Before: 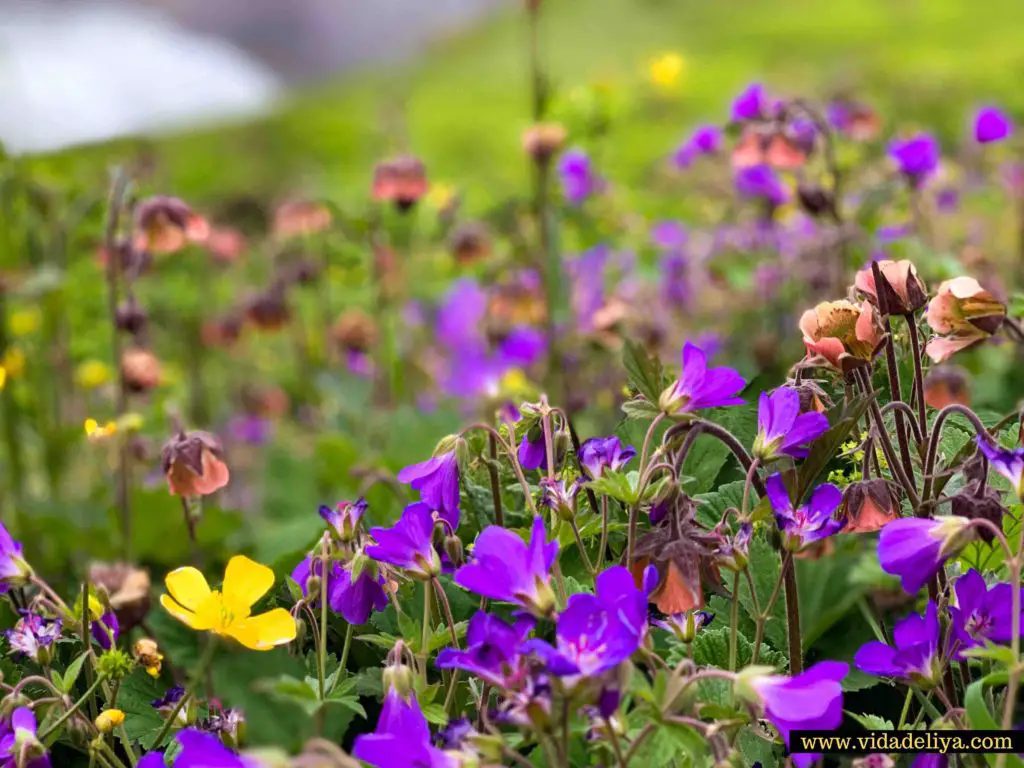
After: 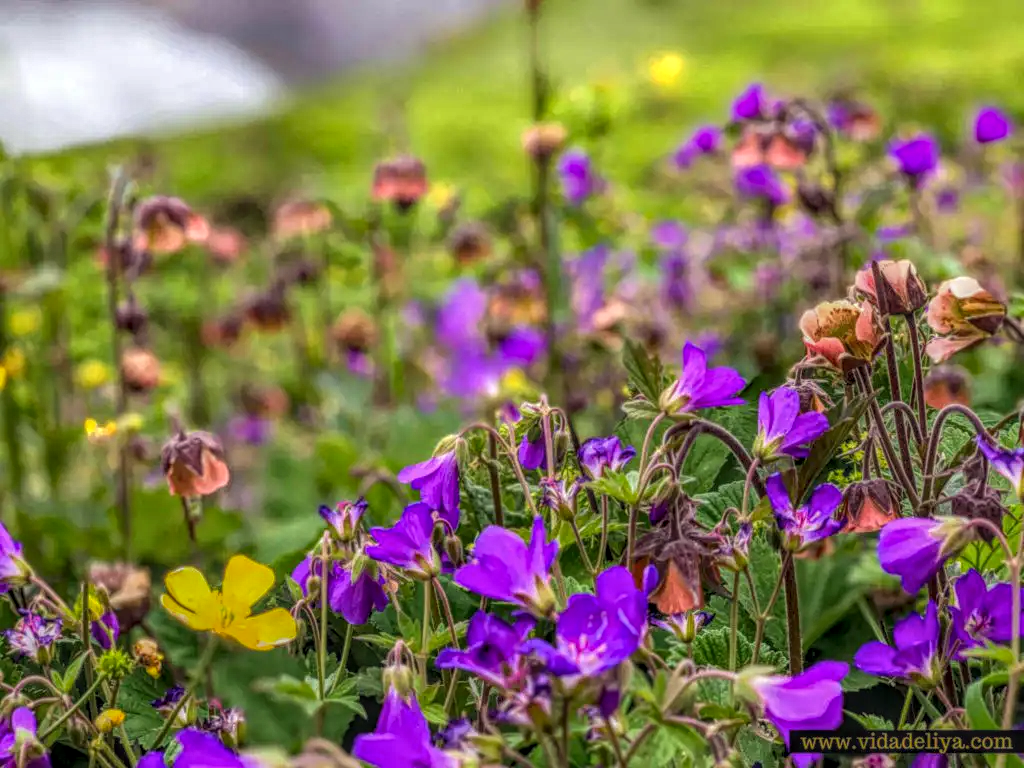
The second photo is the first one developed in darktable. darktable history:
local contrast: highlights 0%, shadows 0%, detail 200%, midtone range 0.25
color correction: highlights b* 3
